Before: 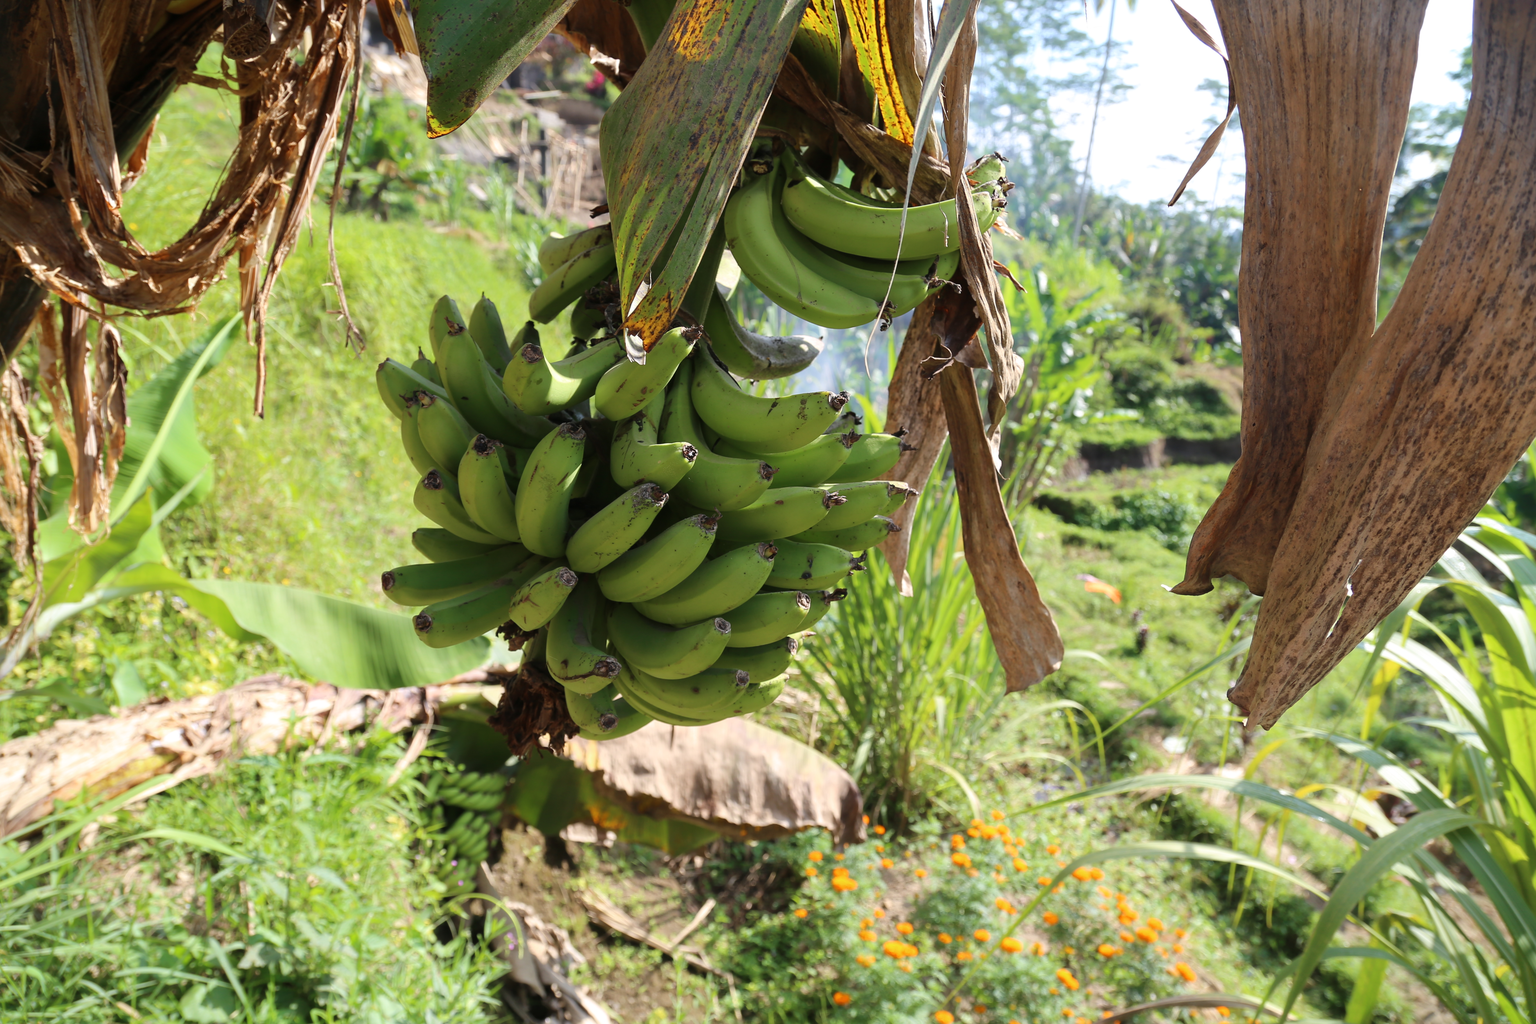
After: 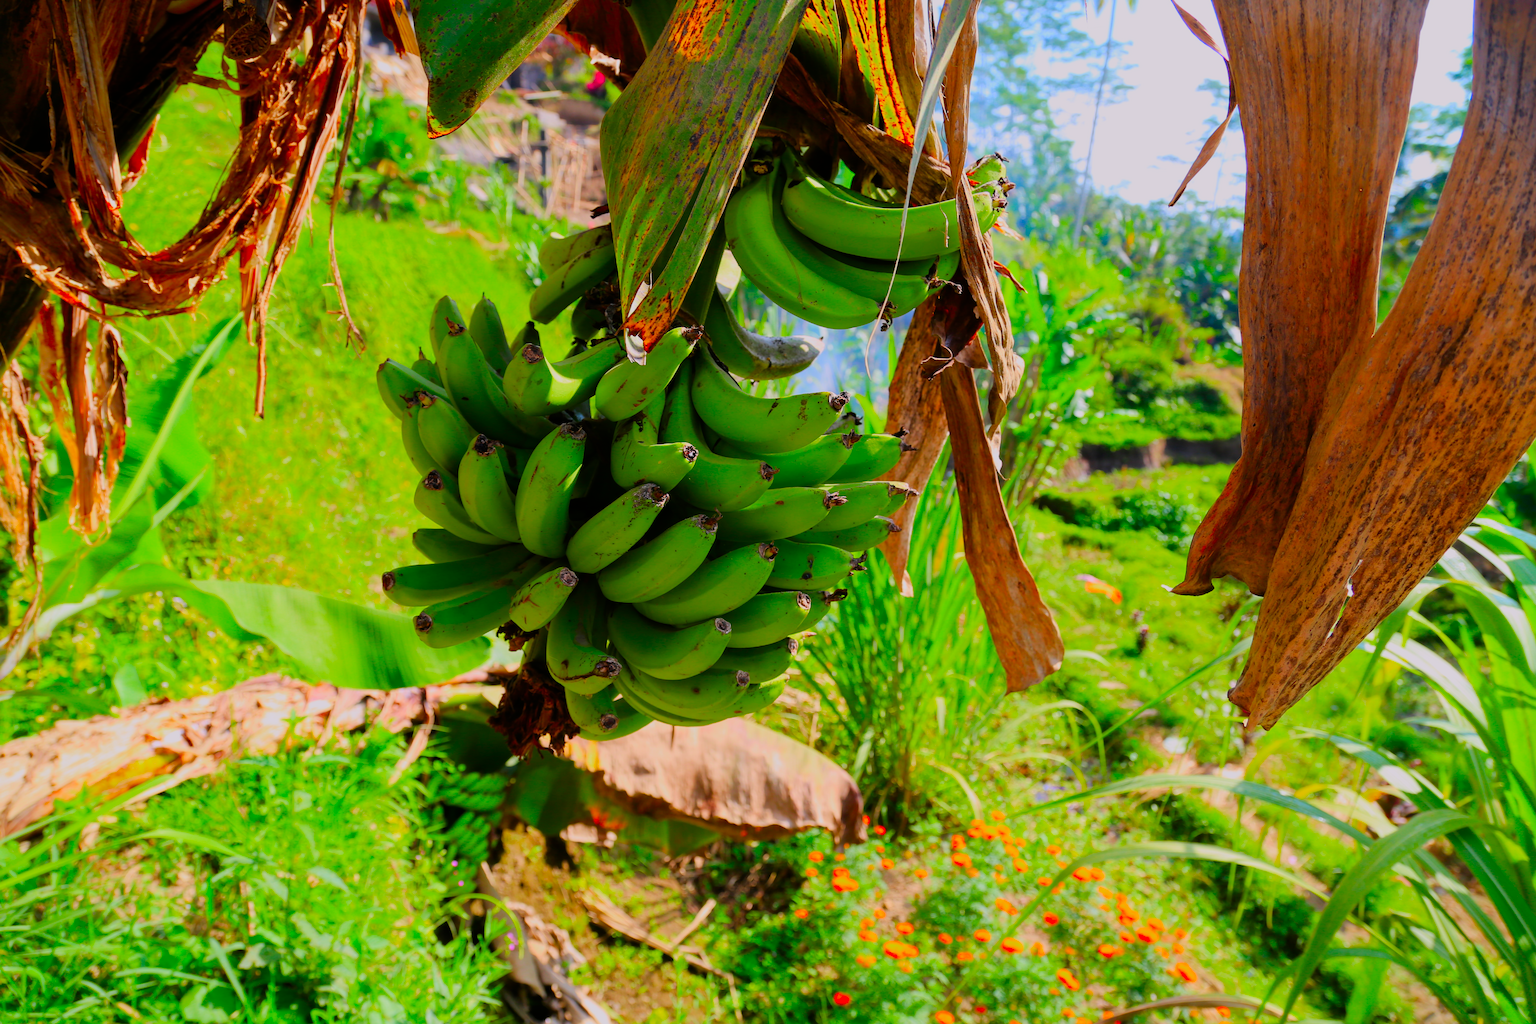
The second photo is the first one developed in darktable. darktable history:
color correction: highlights a* 1.65, highlights b* -1.65, saturation 2.48
filmic rgb: black relative exposure -7.65 EV, white relative exposure 4.56 EV, hardness 3.61, contrast 0.994
